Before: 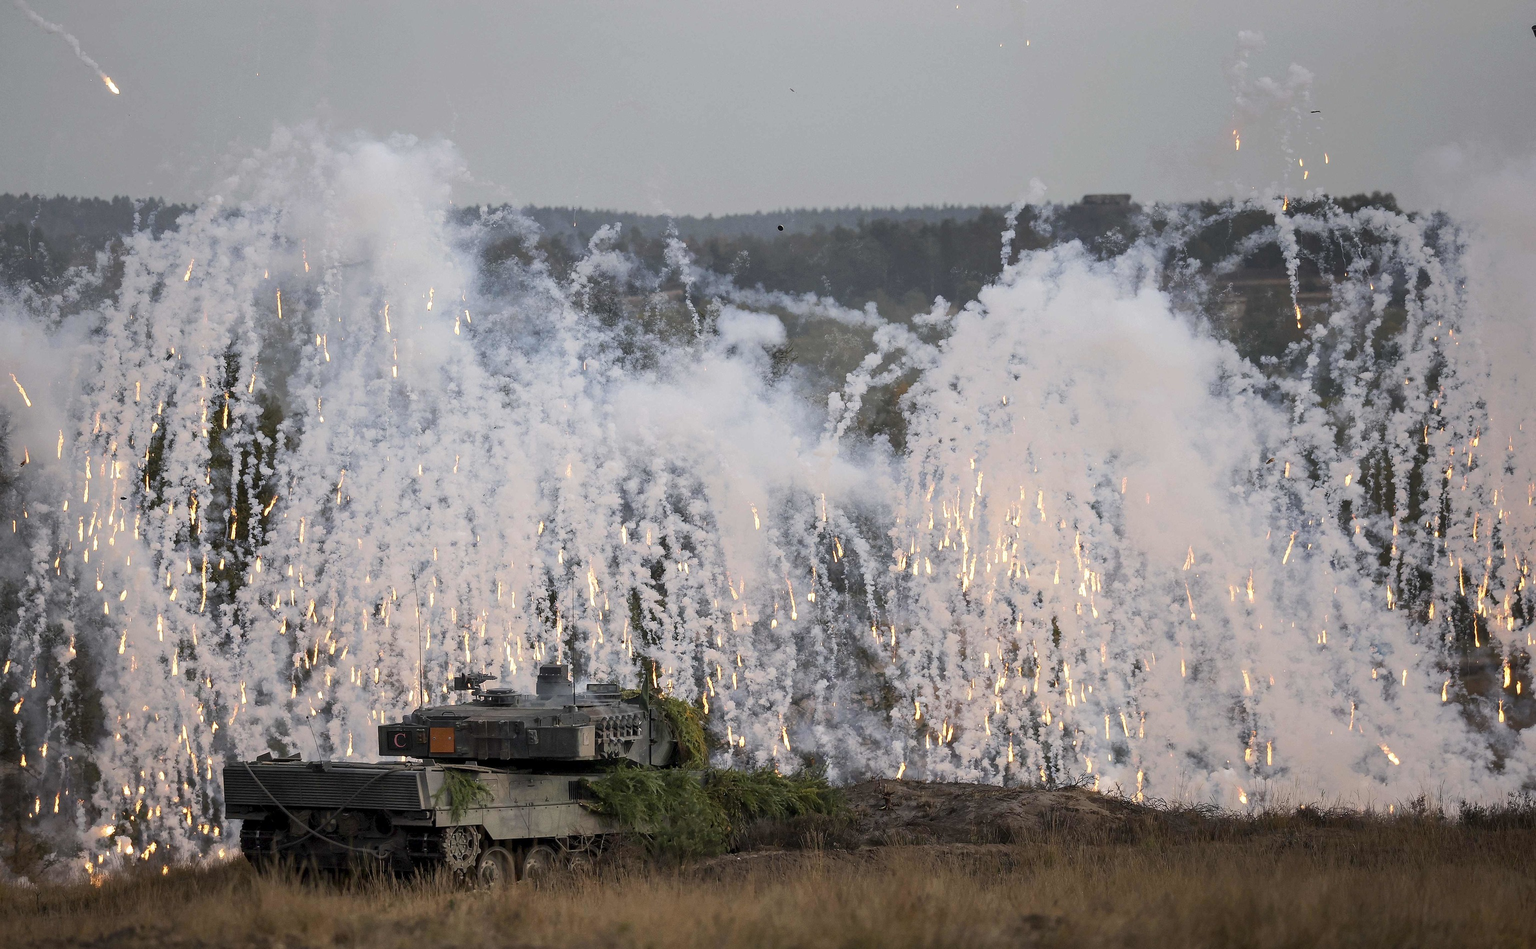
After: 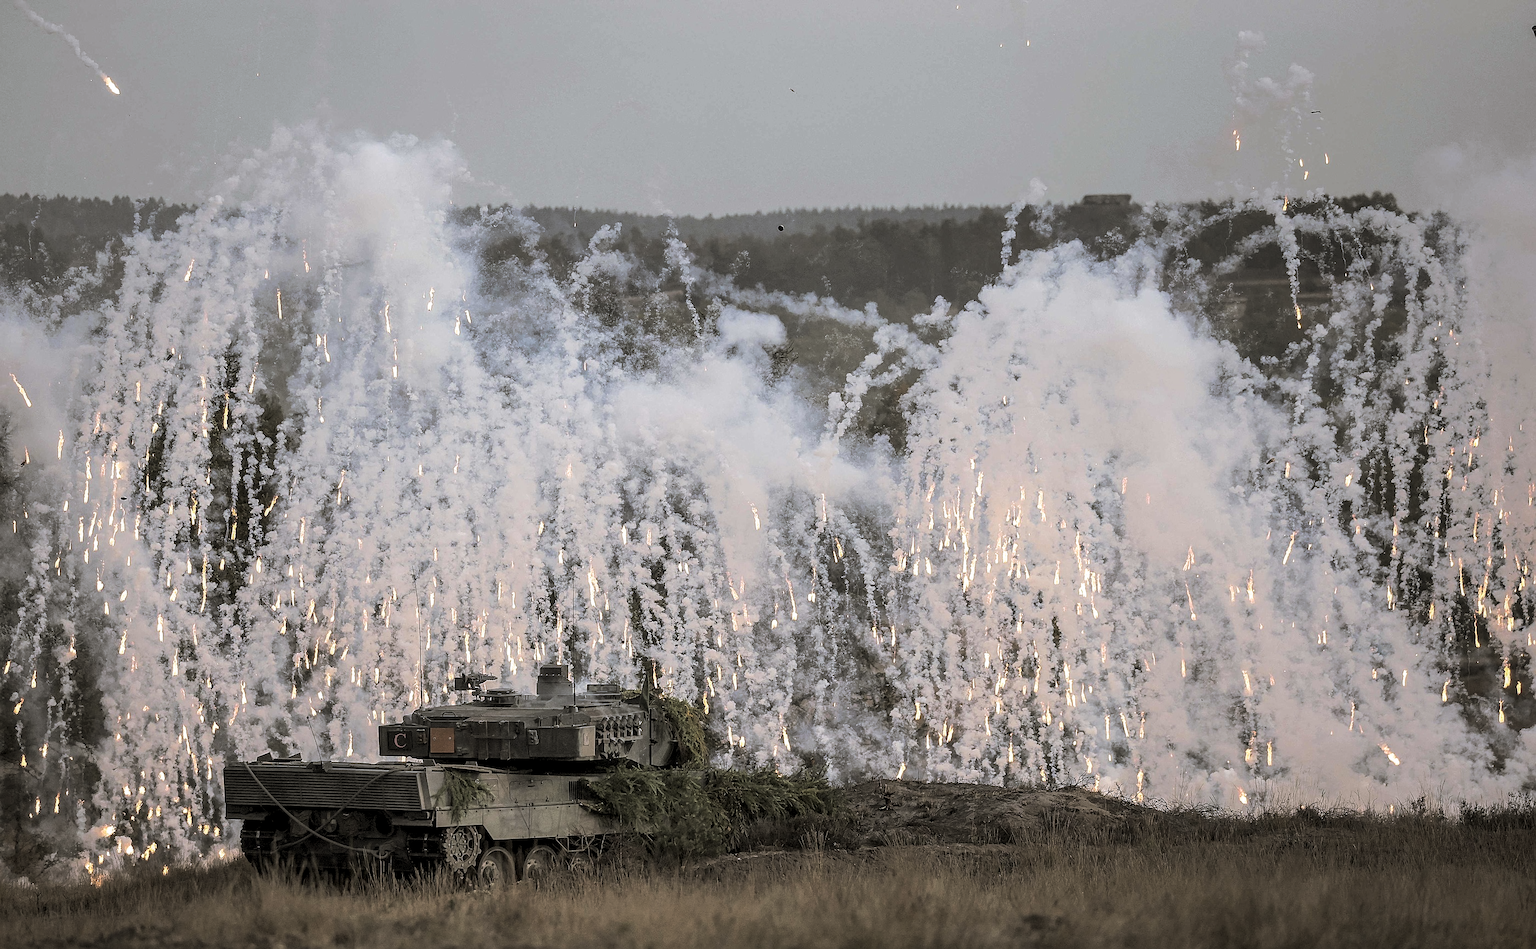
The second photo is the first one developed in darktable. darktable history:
sharpen: on, module defaults
local contrast: on, module defaults
split-toning: shadows › hue 46.8°, shadows › saturation 0.17, highlights › hue 316.8°, highlights › saturation 0.27, balance -51.82
